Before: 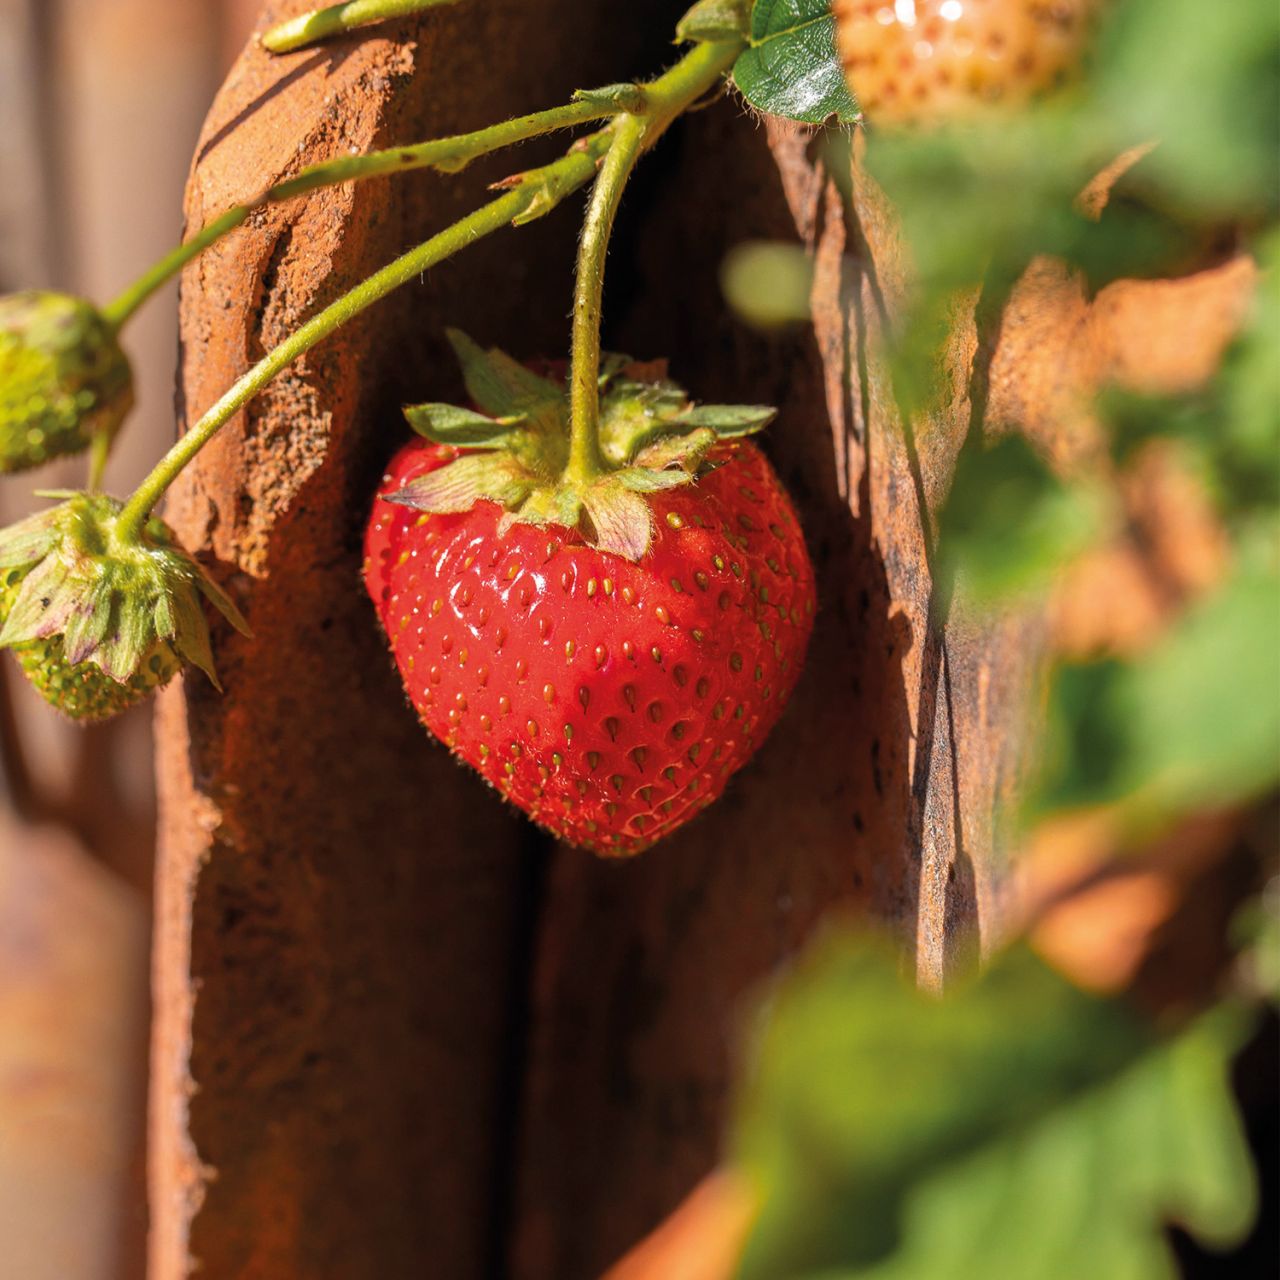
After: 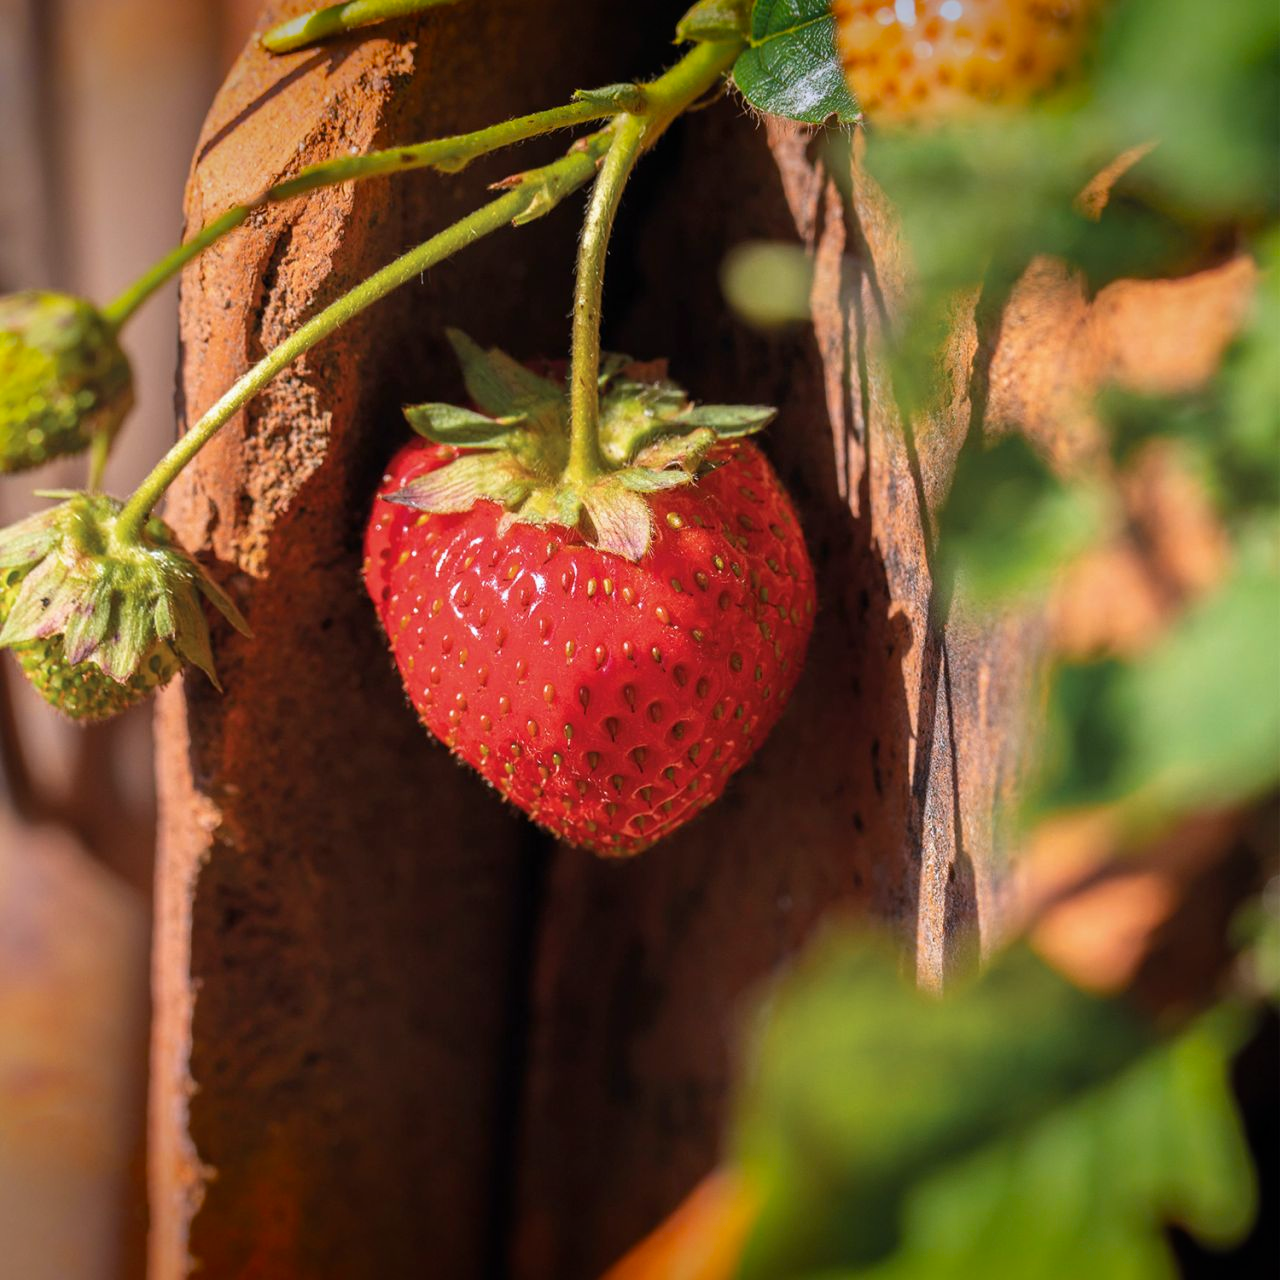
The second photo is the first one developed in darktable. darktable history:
vignetting: fall-off start 100.25%, saturation 0.377, width/height ratio 1.307
contrast brightness saturation: contrast 0.05
color calibration: illuminant as shot in camera, x 0.358, y 0.373, temperature 4628.91 K
